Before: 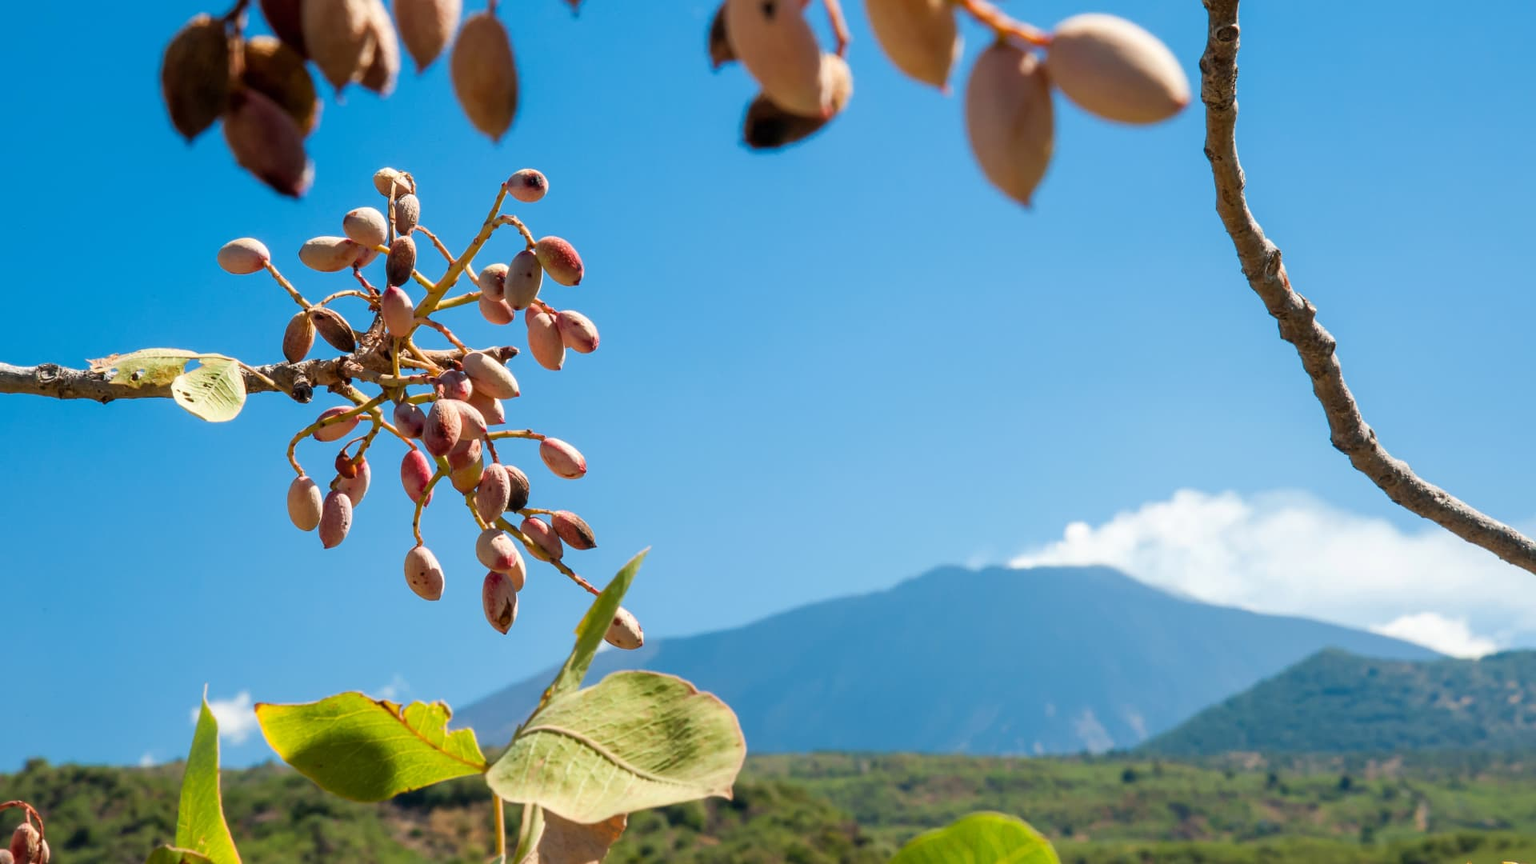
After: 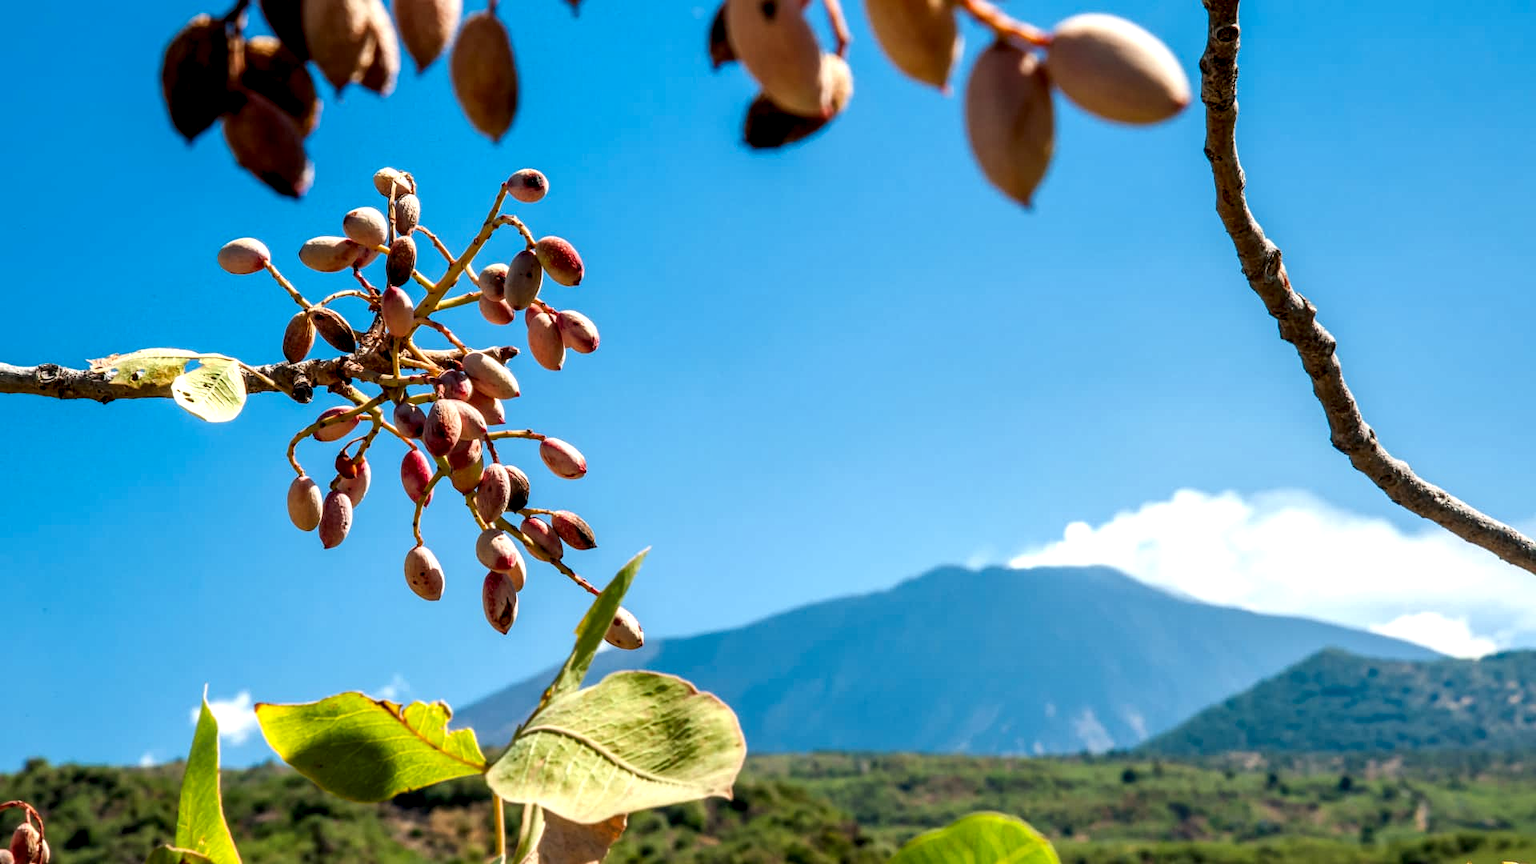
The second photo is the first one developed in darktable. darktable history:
contrast brightness saturation: contrast 0.035, saturation 0.154
shadows and highlights: radius 126.98, shadows 30.26, highlights -31.06, low approximation 0.01, soften with gaussian
local contrast: highlights 65%, shadows 53%, detail 168%, midtone range 0.519
